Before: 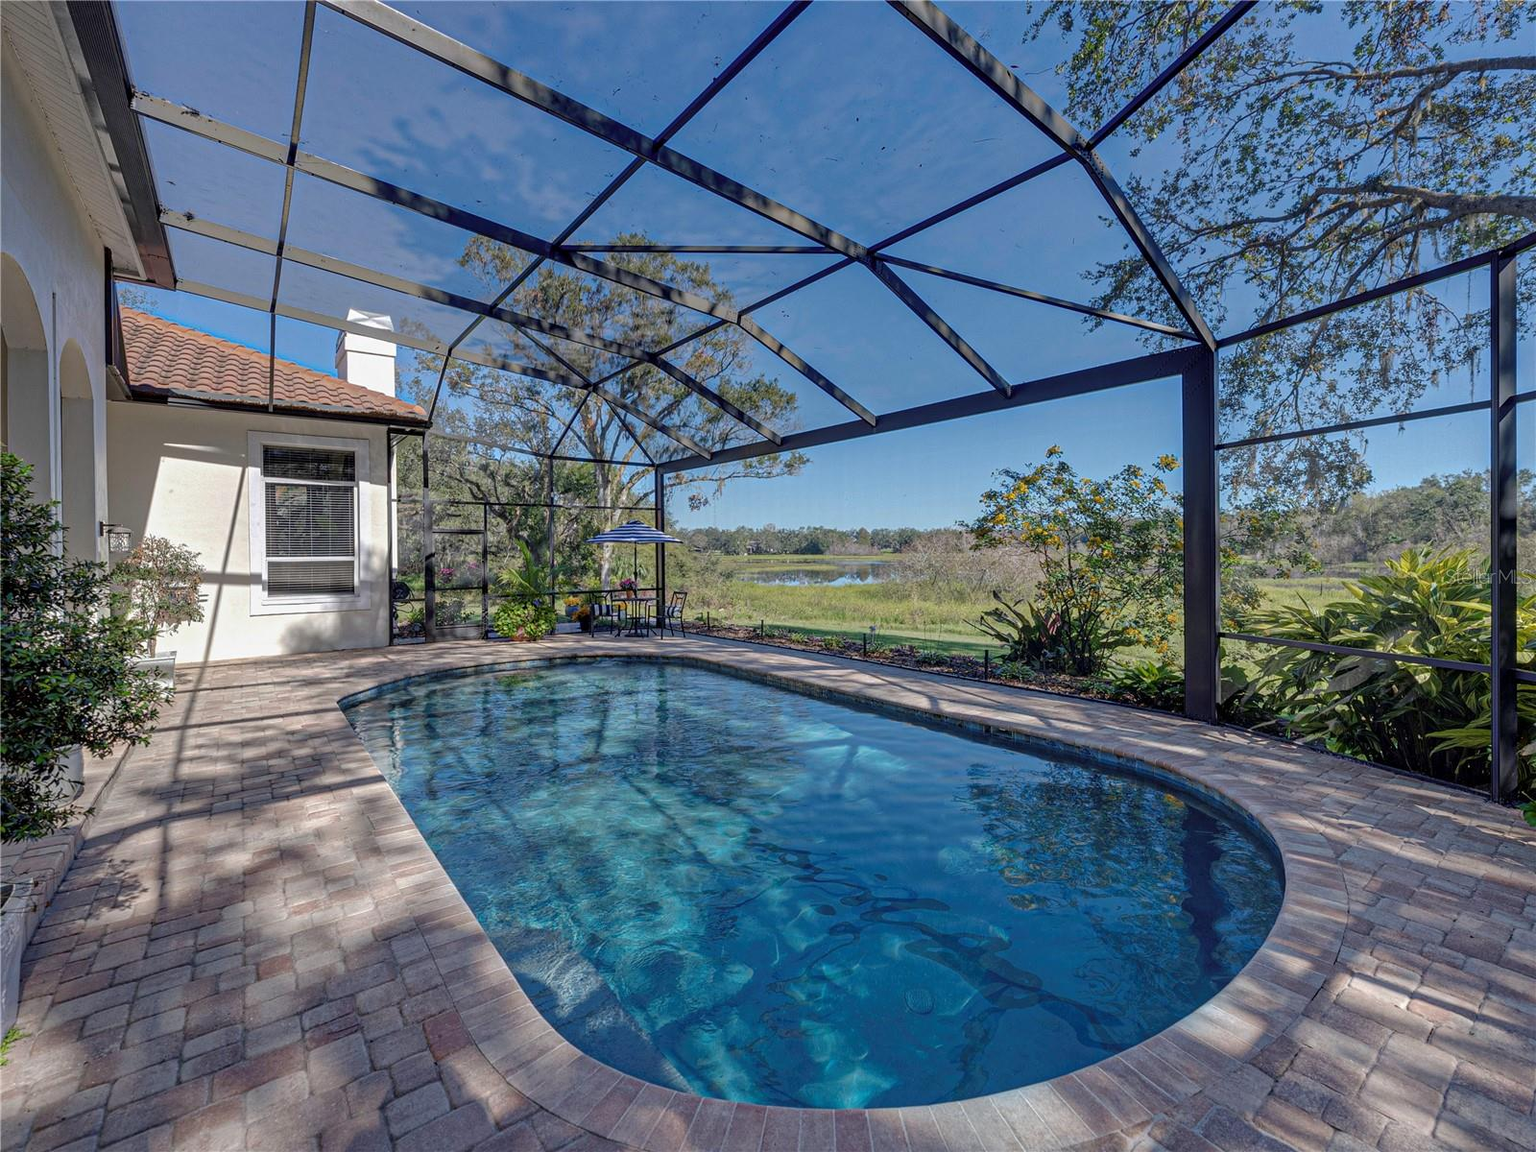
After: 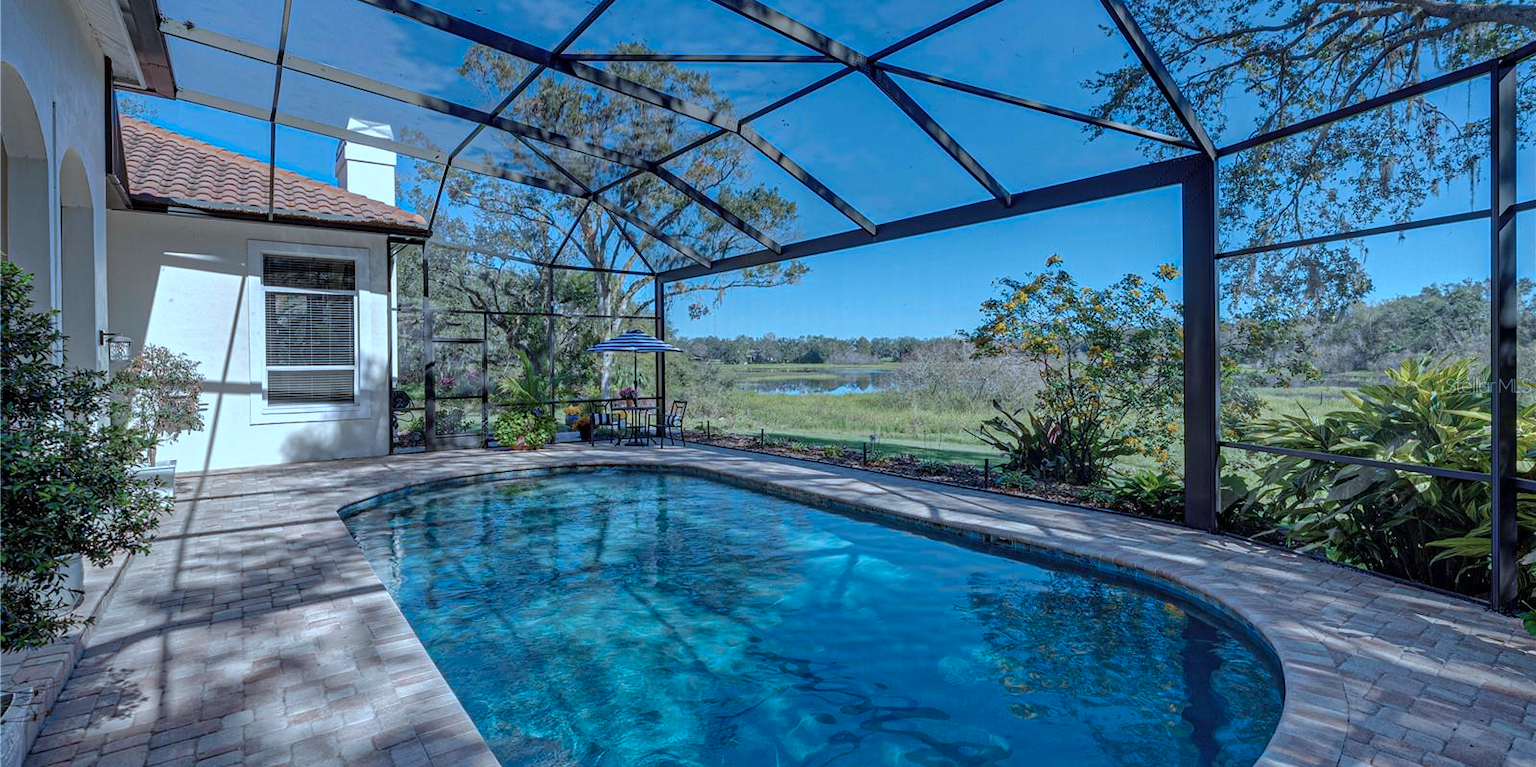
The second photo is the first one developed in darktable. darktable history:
color correction: highlights a* -9.03, highlights b* -22.36
crop: top 16.664%, bottom 16.743%
